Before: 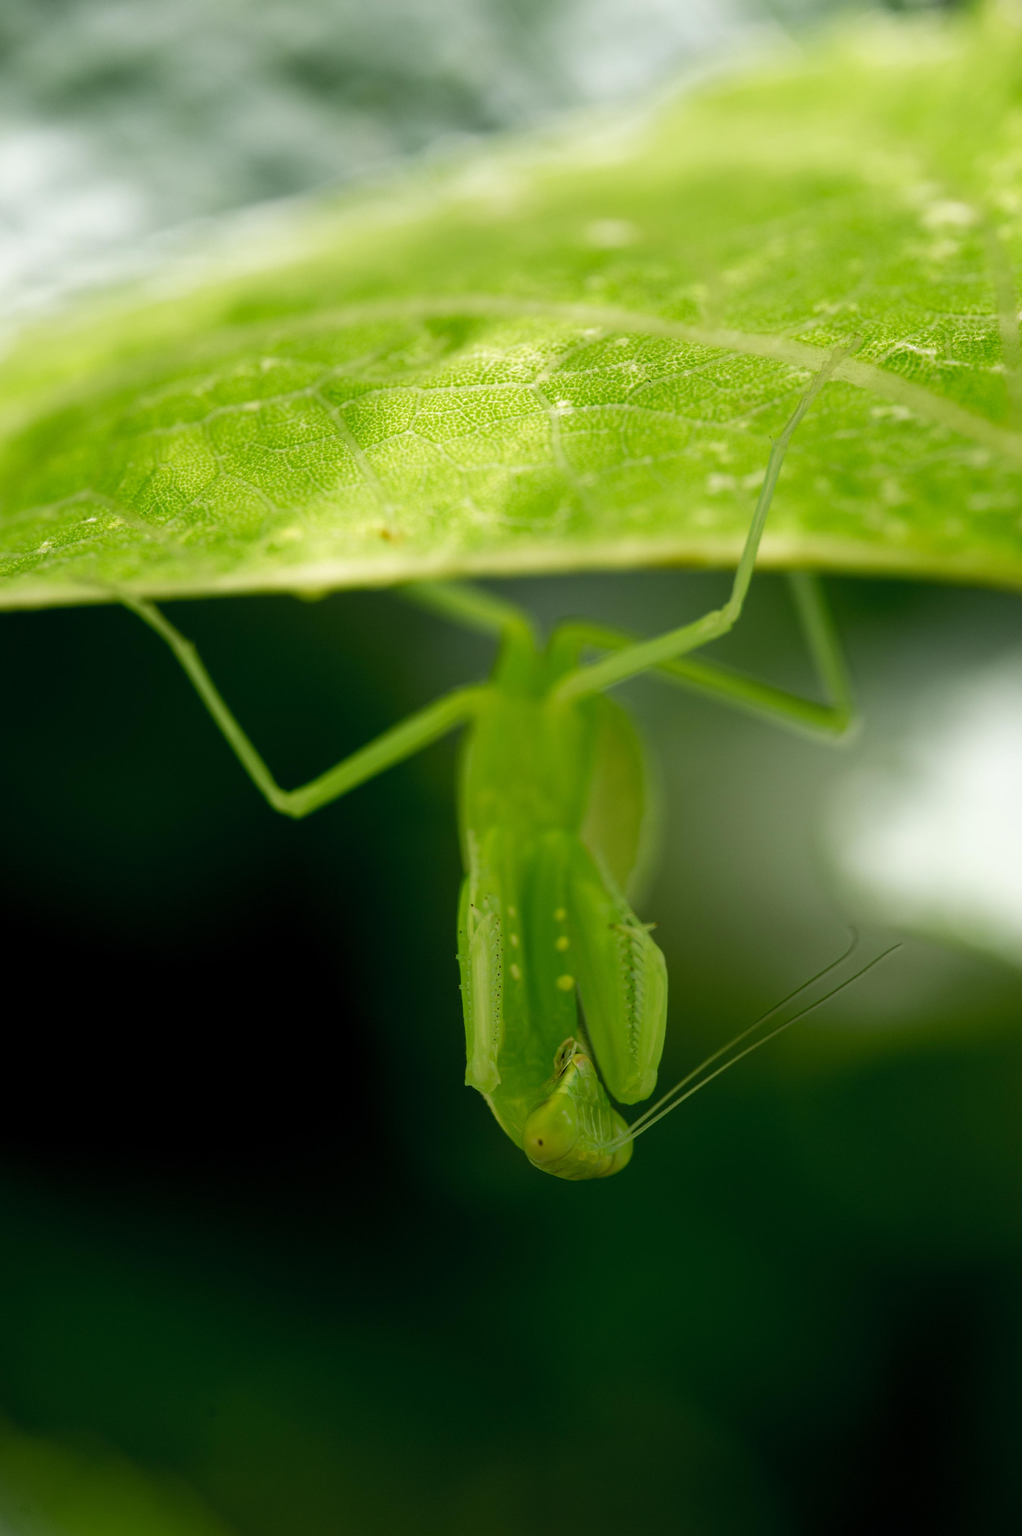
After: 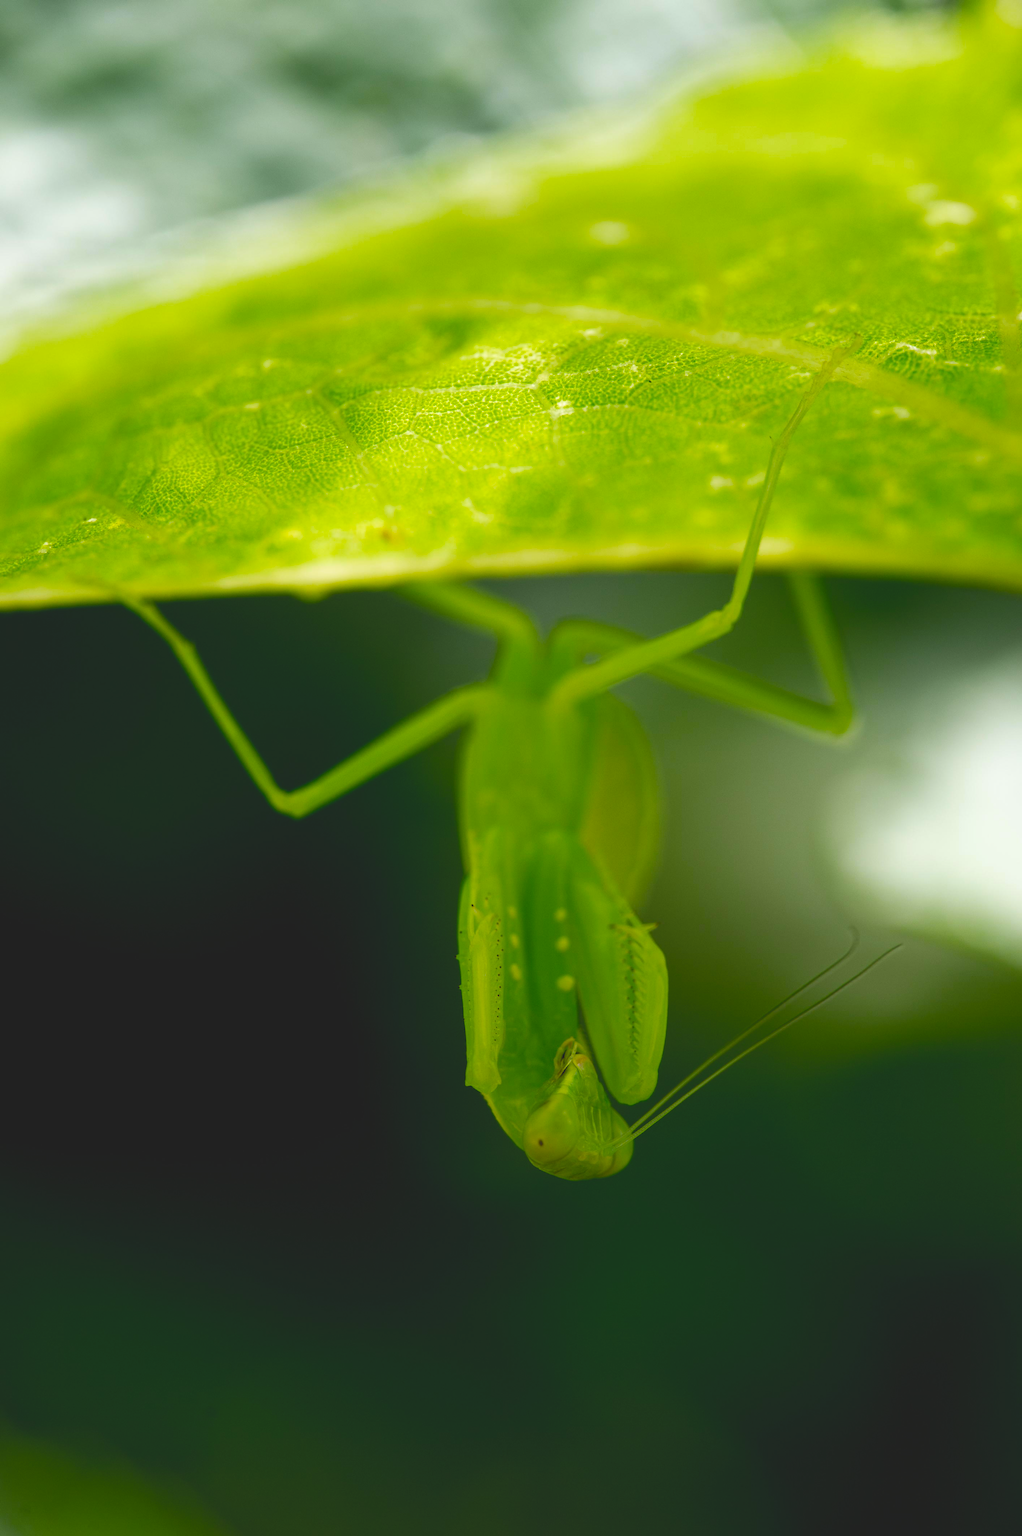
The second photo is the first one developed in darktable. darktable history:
color balance rgb: perceptual saturation grading › global saturation 40%, global vibrance 15%
exposure: black level correction -0.015, compensate highlight preservation false
